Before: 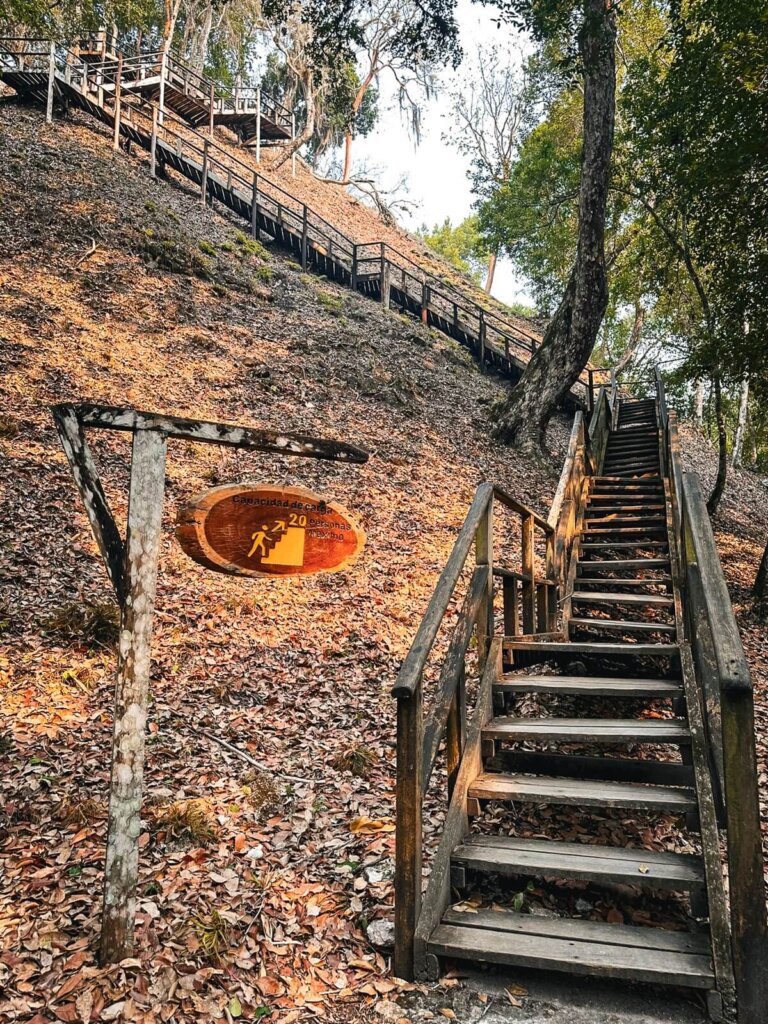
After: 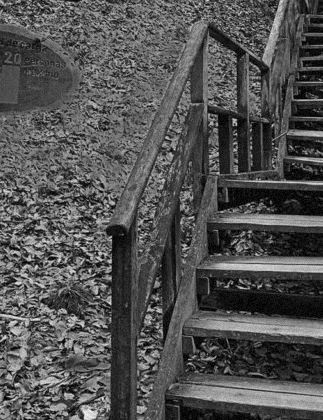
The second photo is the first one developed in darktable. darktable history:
color zones: curves: ch0 [(0.287, 0.048) (0.493, 0.484) (0.737, 0.816)]; ch1 [(0, 0) (0.143, 0) (0.286, 0) (0.429, 0) (0.571, 0) (0.714, 0) (0.857, 0)]
crop: left 37.221%, top 45.169%, right 20.63%, bottom 13.777%
grain: mid-tones bias 0%
